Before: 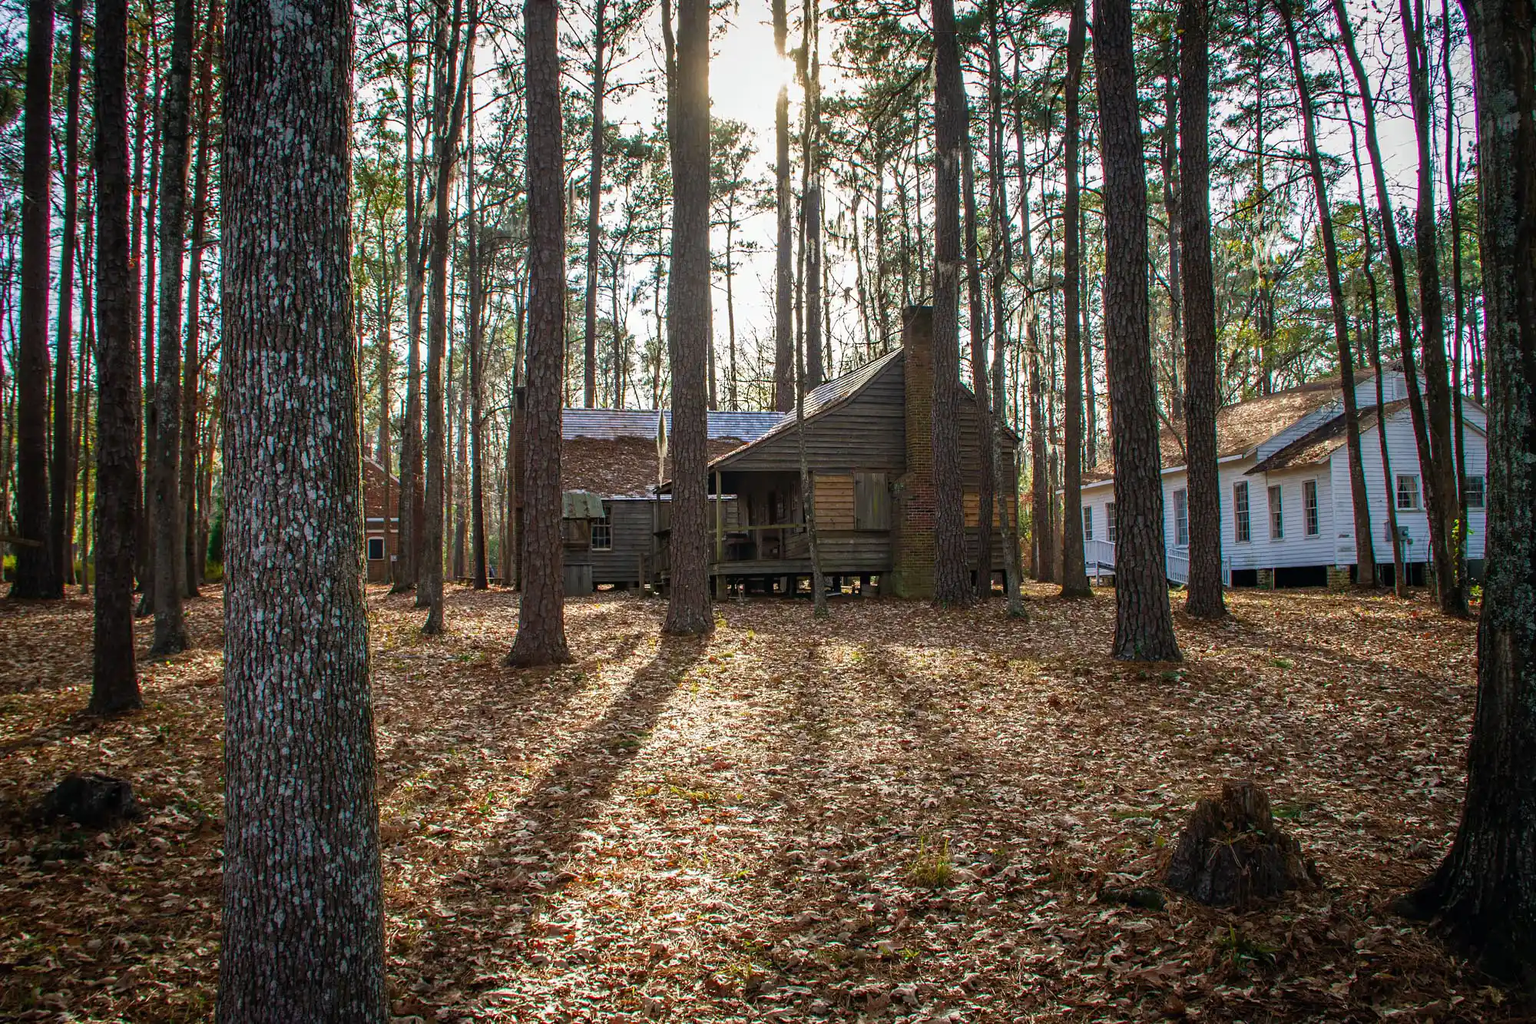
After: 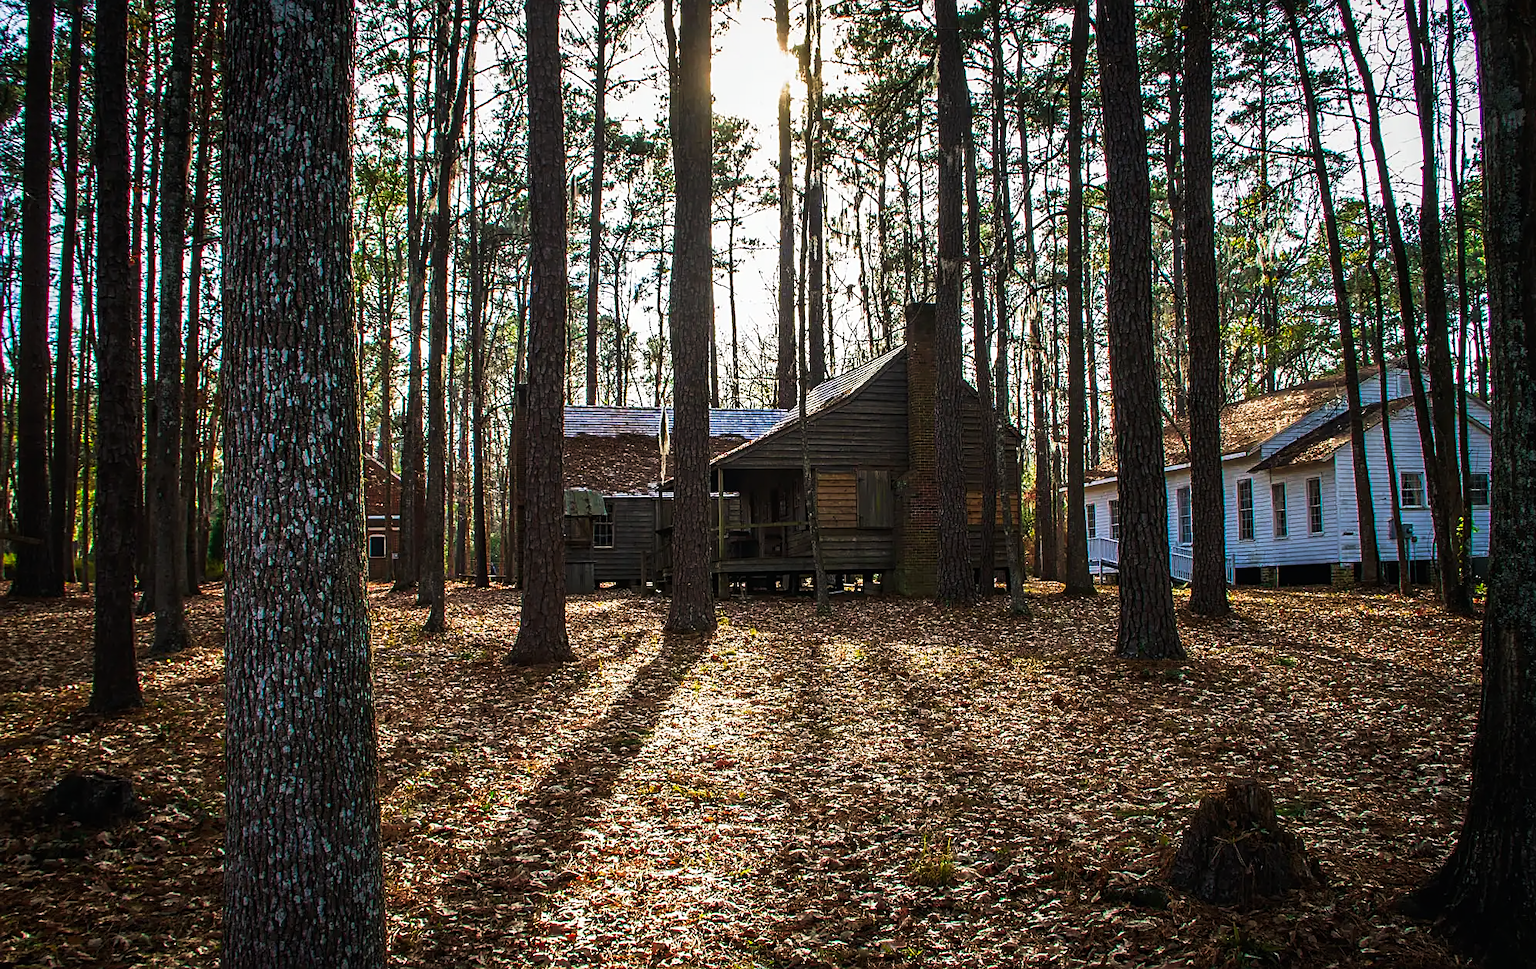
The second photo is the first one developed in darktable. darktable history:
crop: top 0.448%, right 0.264%, bottom 5.045%
sharpen: on, module defaults
tone curve: curves: ch0 [(0, 0) (0.003, 0.007) (0.011, 0.01) (0.025, 0.016) (0.044, 0.025) (0.069, 0.036) (0.1, 0.052) (0.136, 0.073) (0.177, 0.103) (0.224, 0.135) (0.277, 0.177) (0.335, 0.233) (0.399, 0.303) (0.468, 0.376) (0.543, 0.469) (0.623, 0.581) (0.709, 0.723) (0.801, 0.863) (0.898, 0.938) (1, 1)], preserve colors none
